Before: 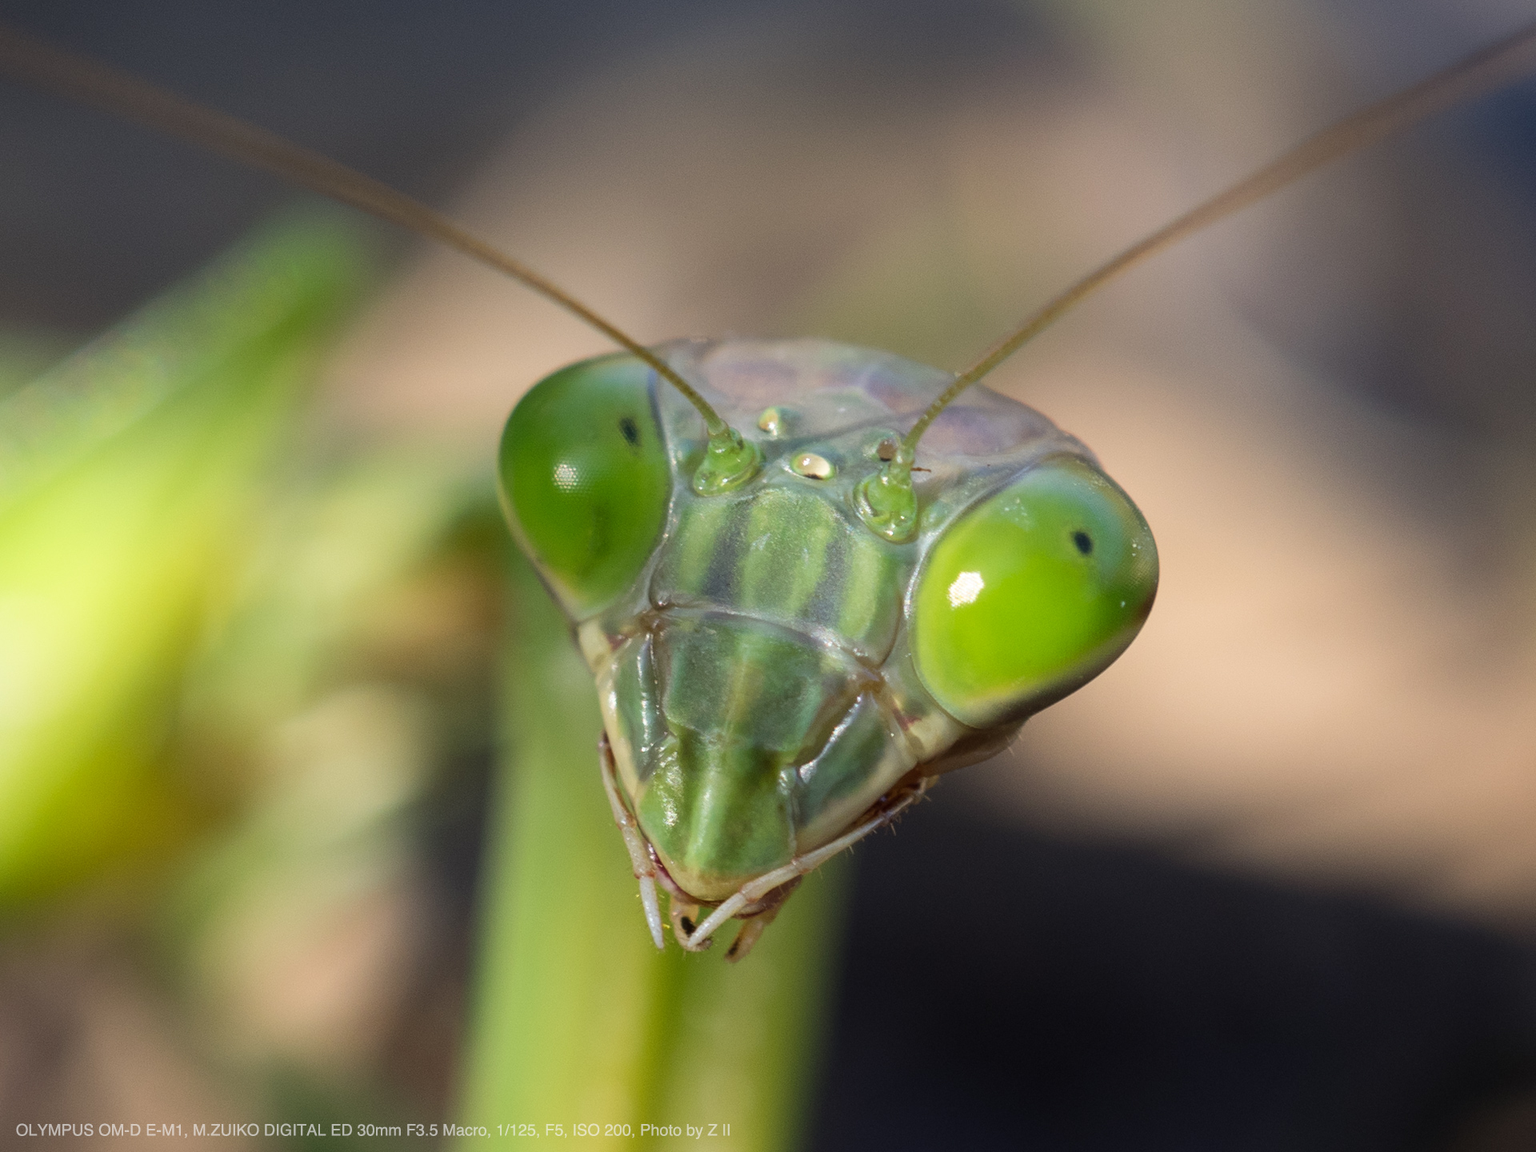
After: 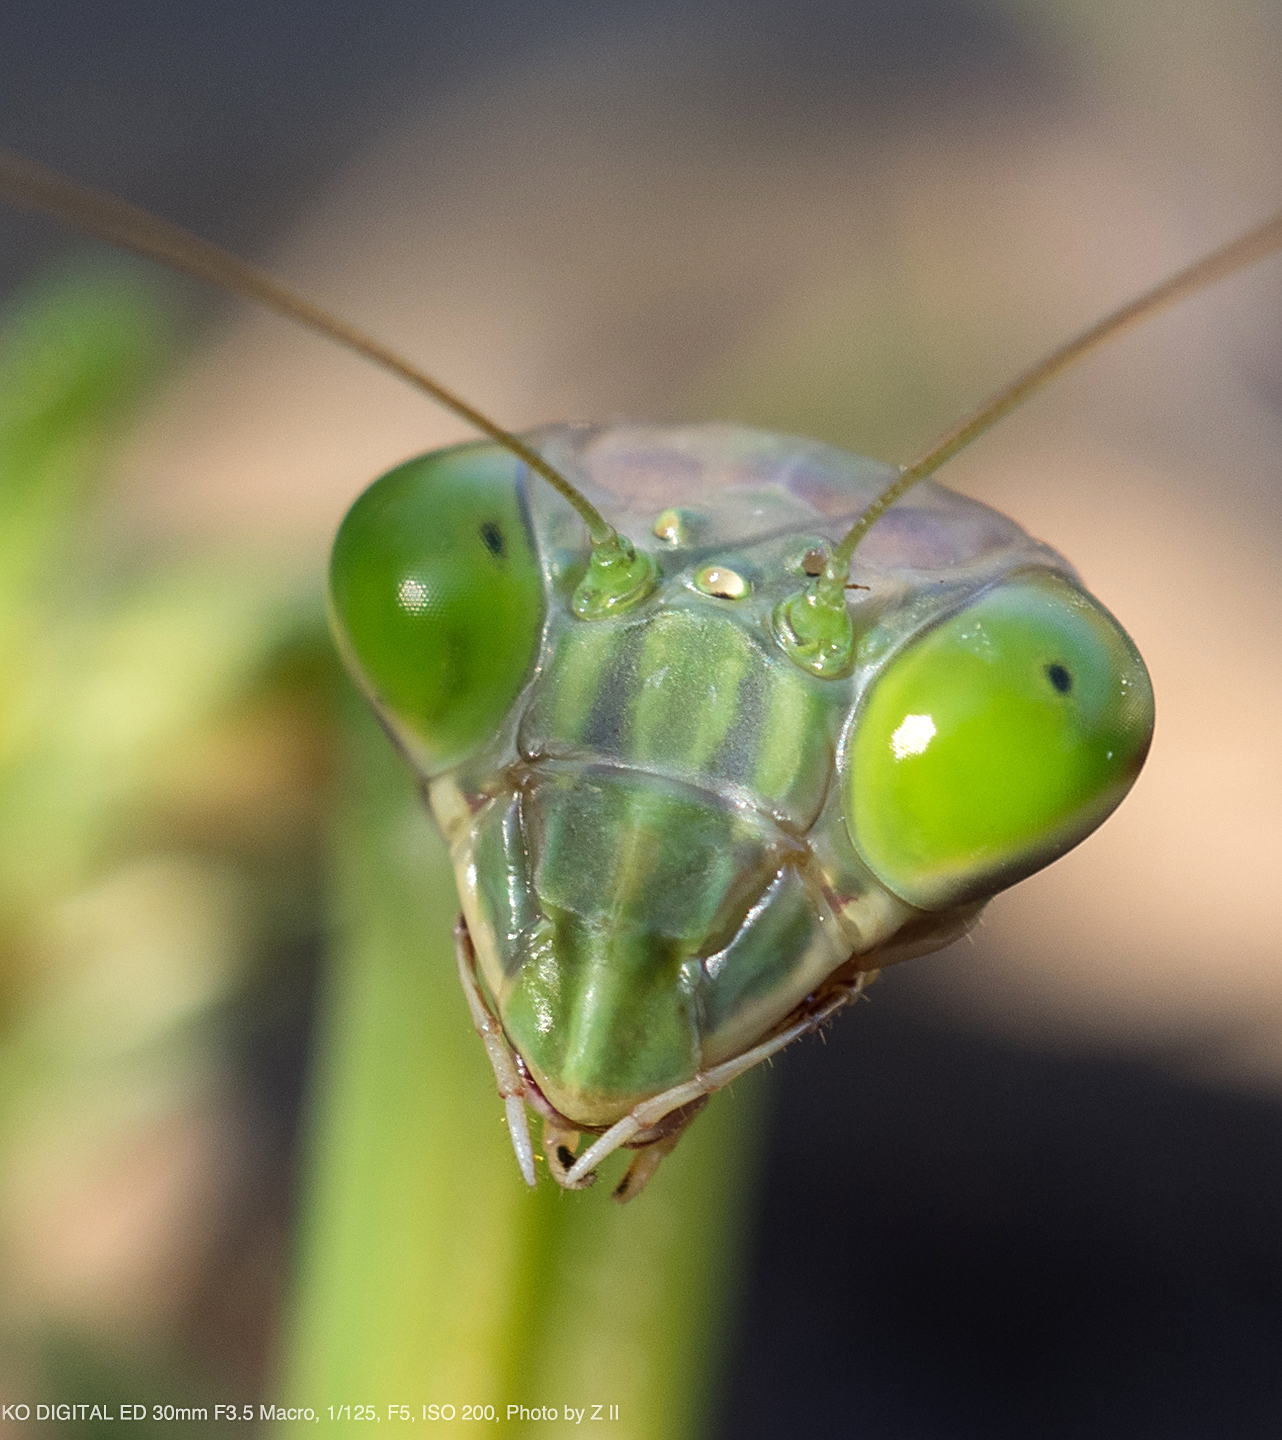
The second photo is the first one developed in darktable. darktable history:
sharpen: on, module defaults
crop and rotate: left 15.337%, right 17.848%
exposure: exposure 0.151 EV, compensate highlight preservation false
